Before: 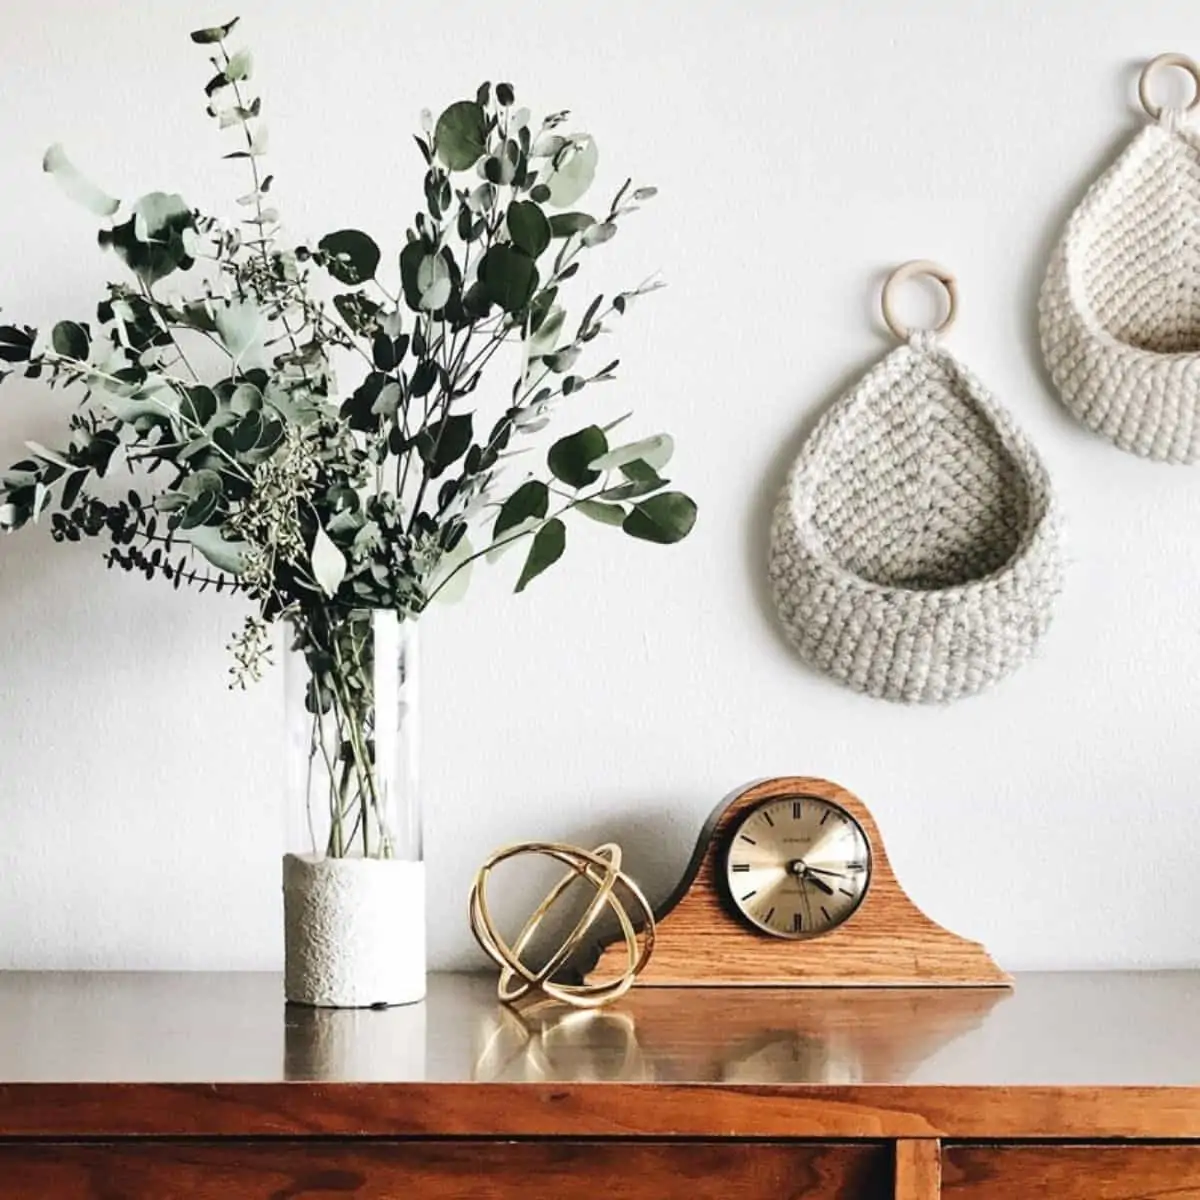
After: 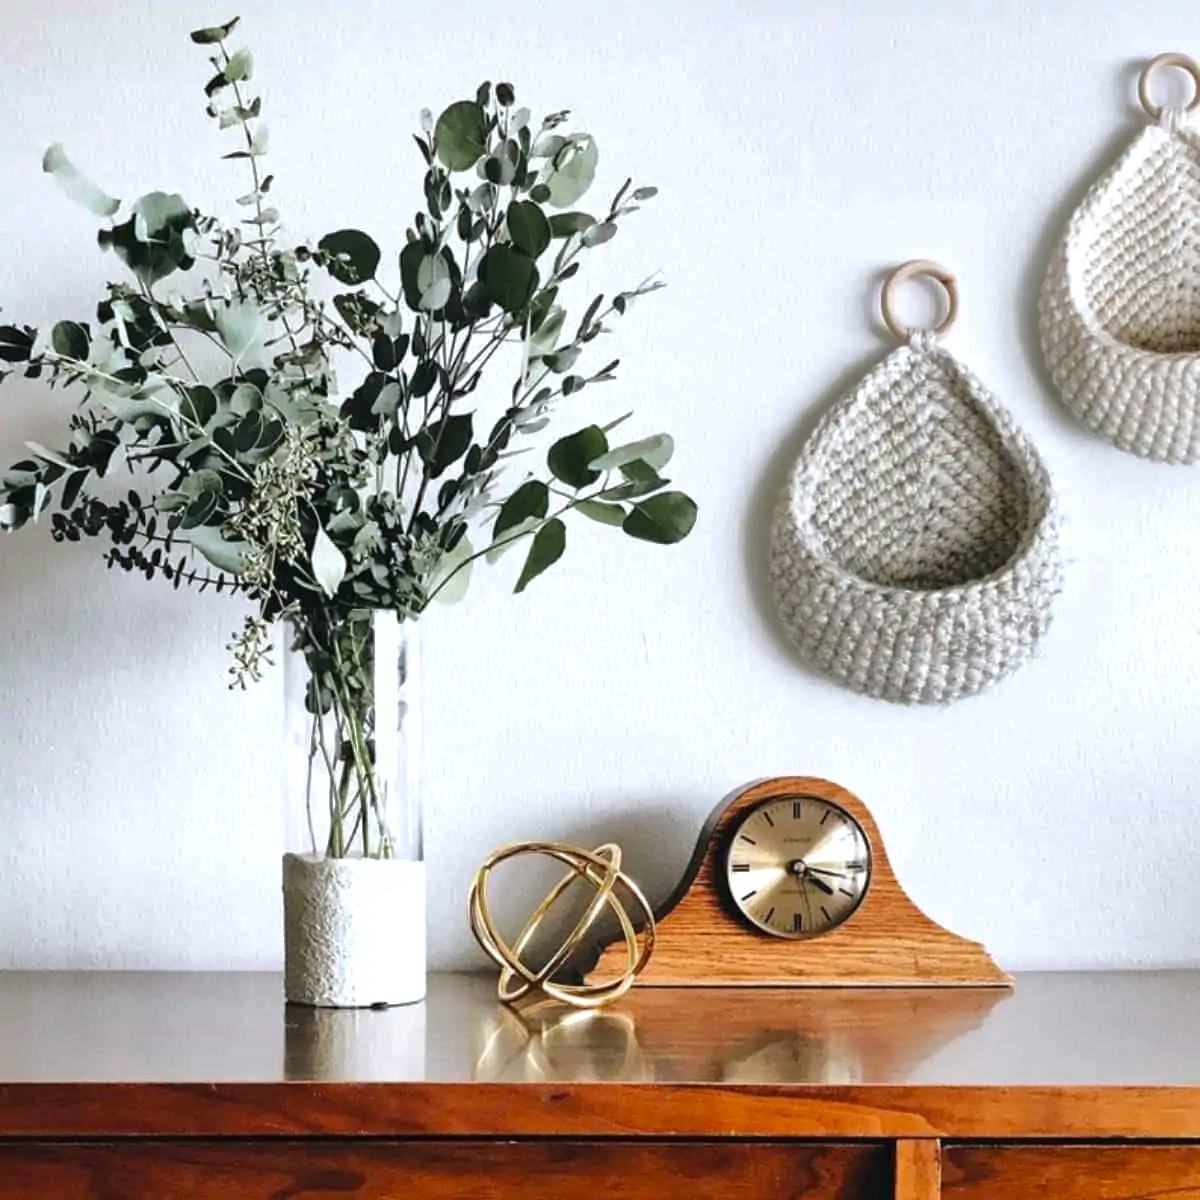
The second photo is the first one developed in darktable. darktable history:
color balance: contrast 6.48%, output saturation 113.3%
white balance: red 0.983, blue 1.036
shadows and highlights: shadows 30
